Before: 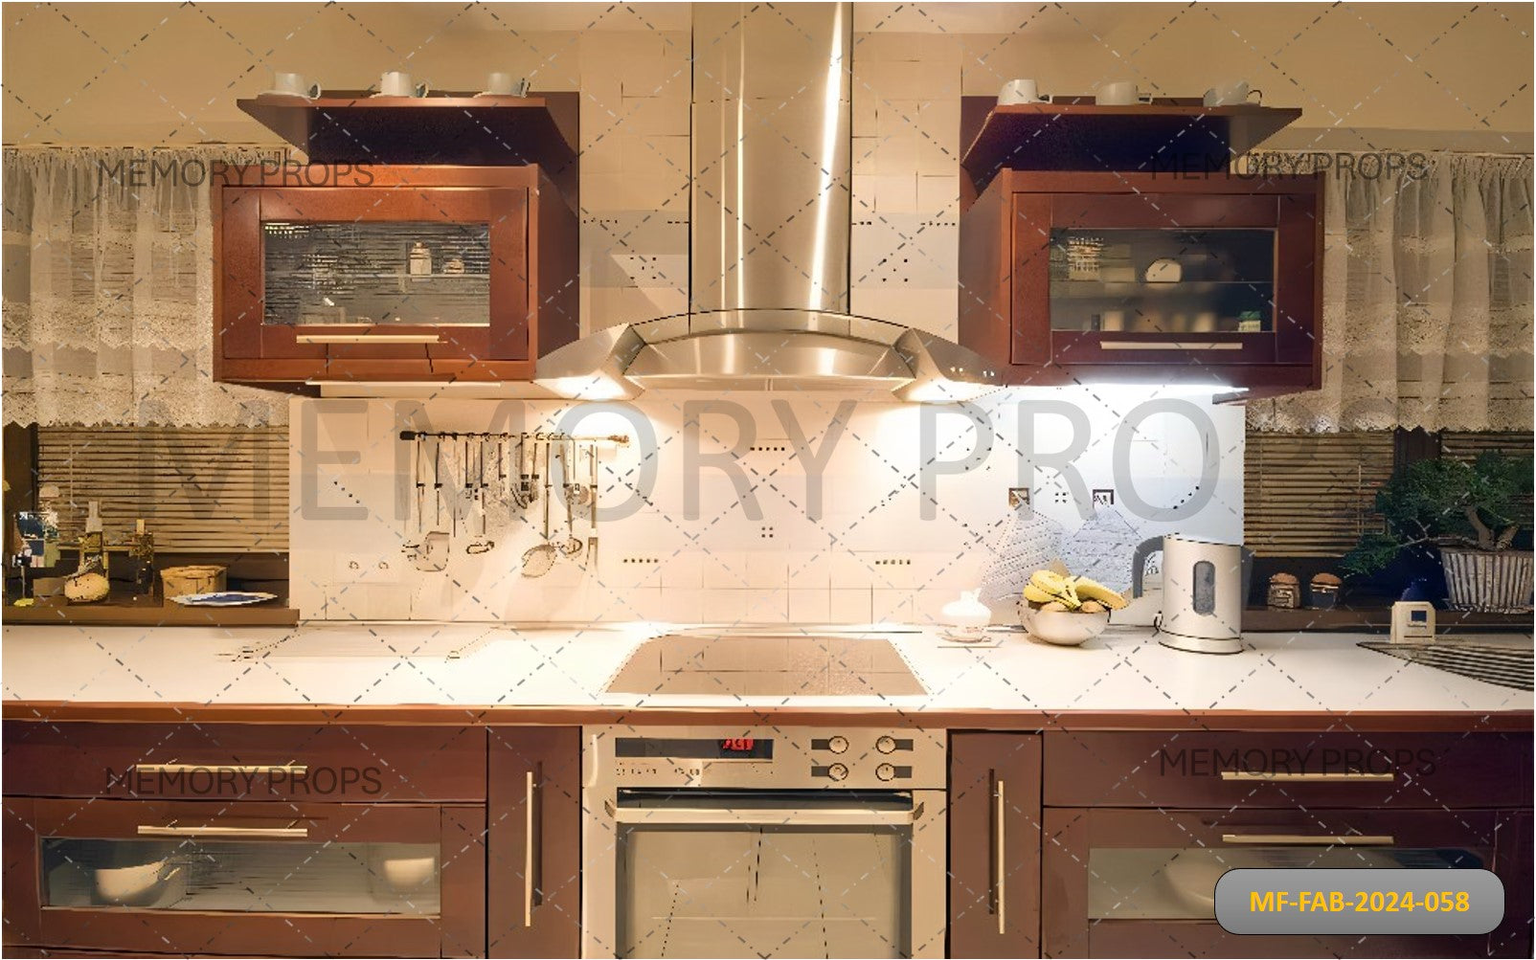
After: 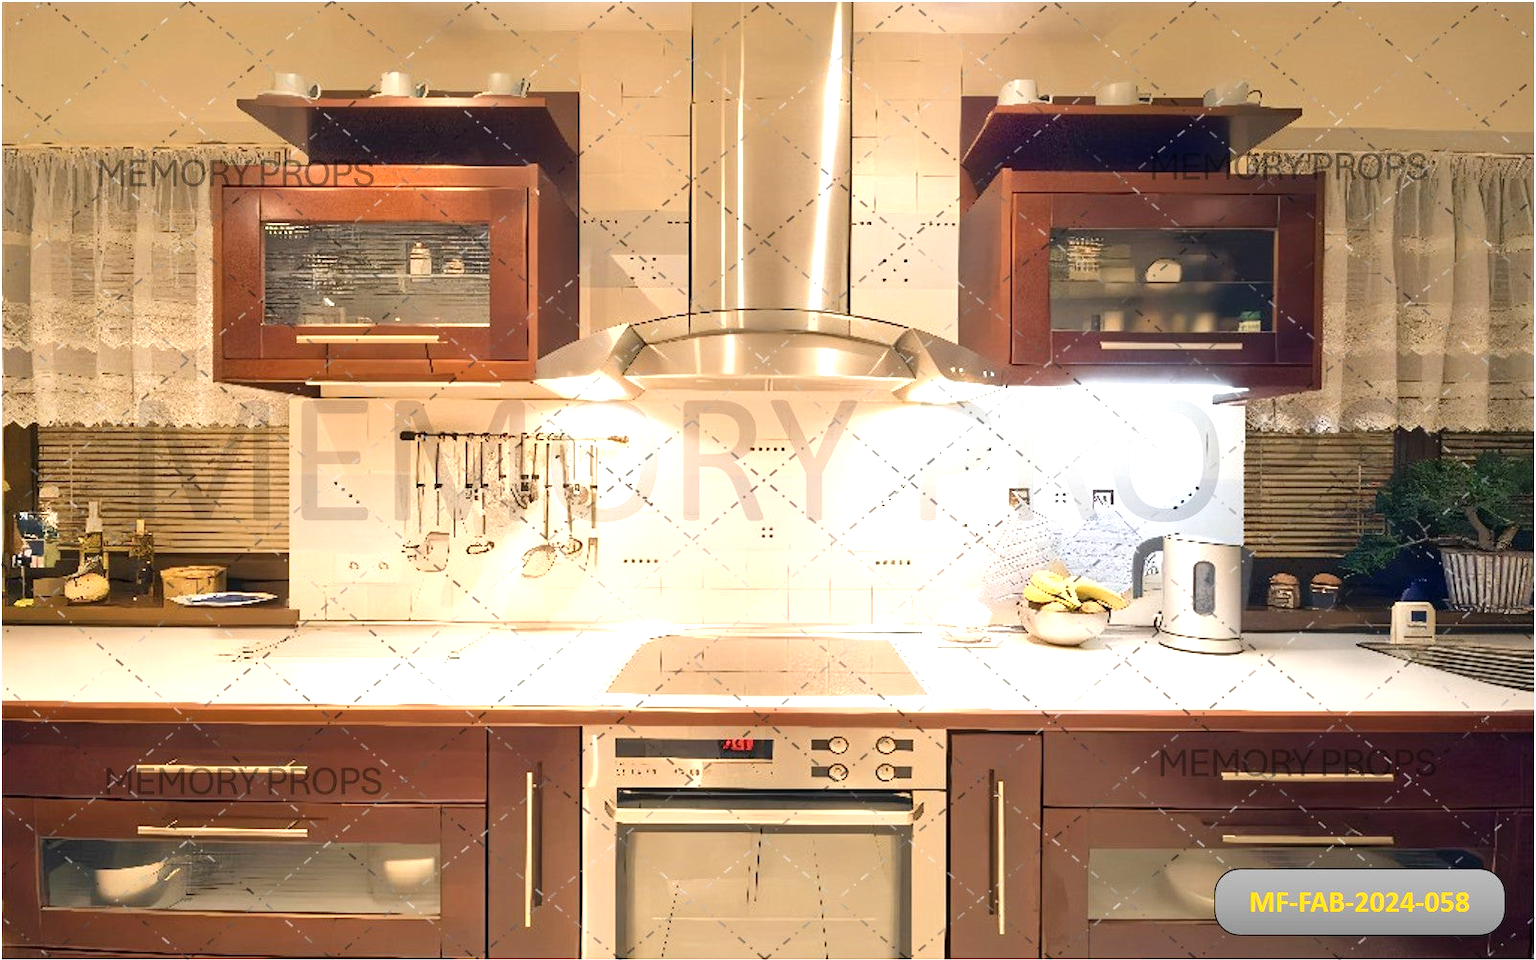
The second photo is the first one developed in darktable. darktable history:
exposure: exposure 0.63 EV, compensate highlight preservation false
